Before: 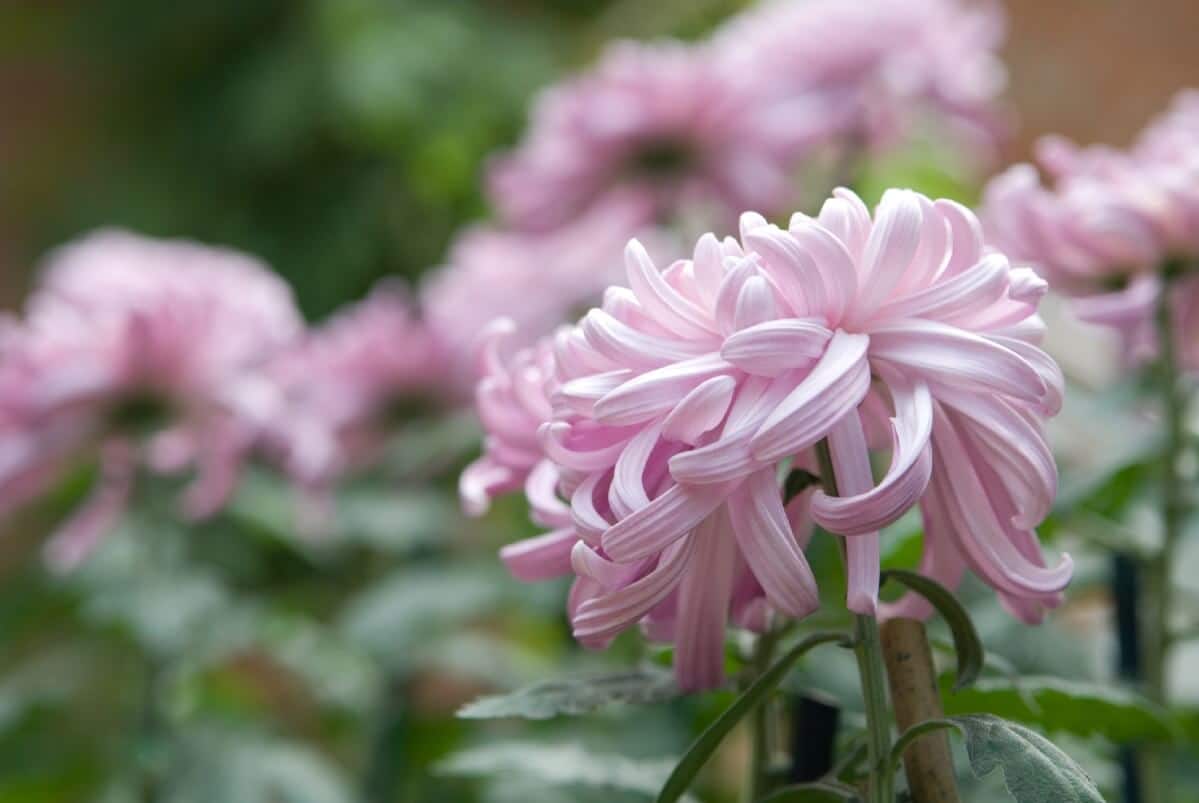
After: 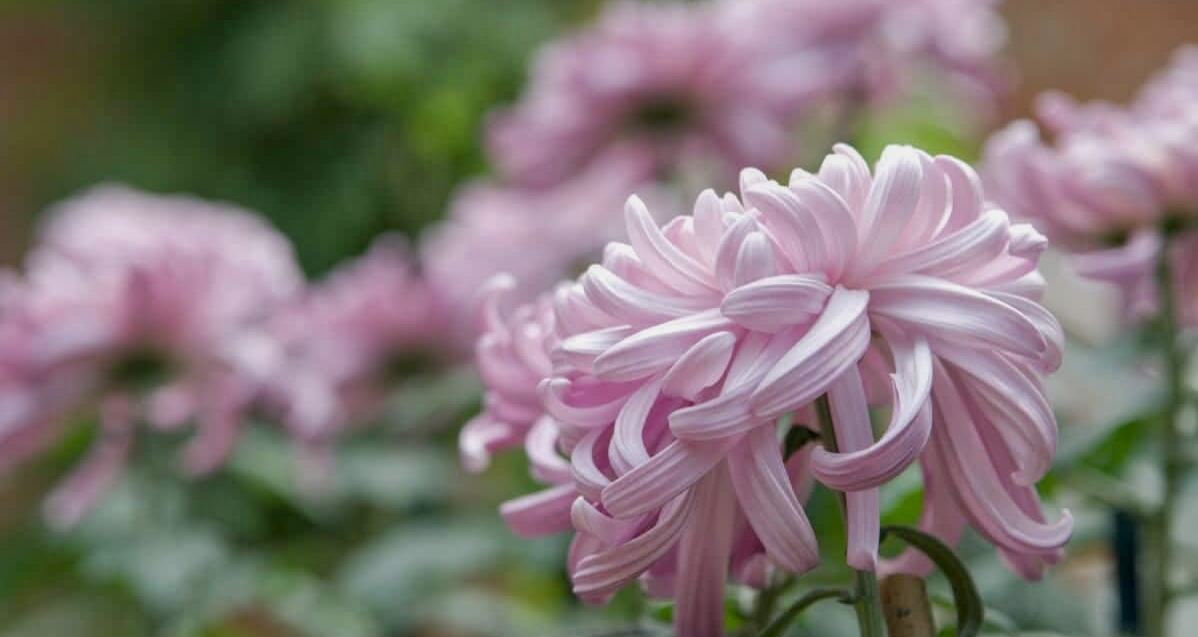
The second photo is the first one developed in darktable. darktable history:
local contrast: on, module defaults
crop and rotate: top 5.667%, bottom 14.937%
tone equalizer: -8 EV 0.25 EV, -7 EV 0.417 EV, -6 EV 0.417 EV, -5 EV 0.25 EV, -3 EV -0.25 EV, -2 EV -0.417 EV, -1 EV -0.417 EV, +0 EV -0.25 EV, edges refinement/feathering 500, mask exposure compensation -1.57 EV, preserve details guided filter
